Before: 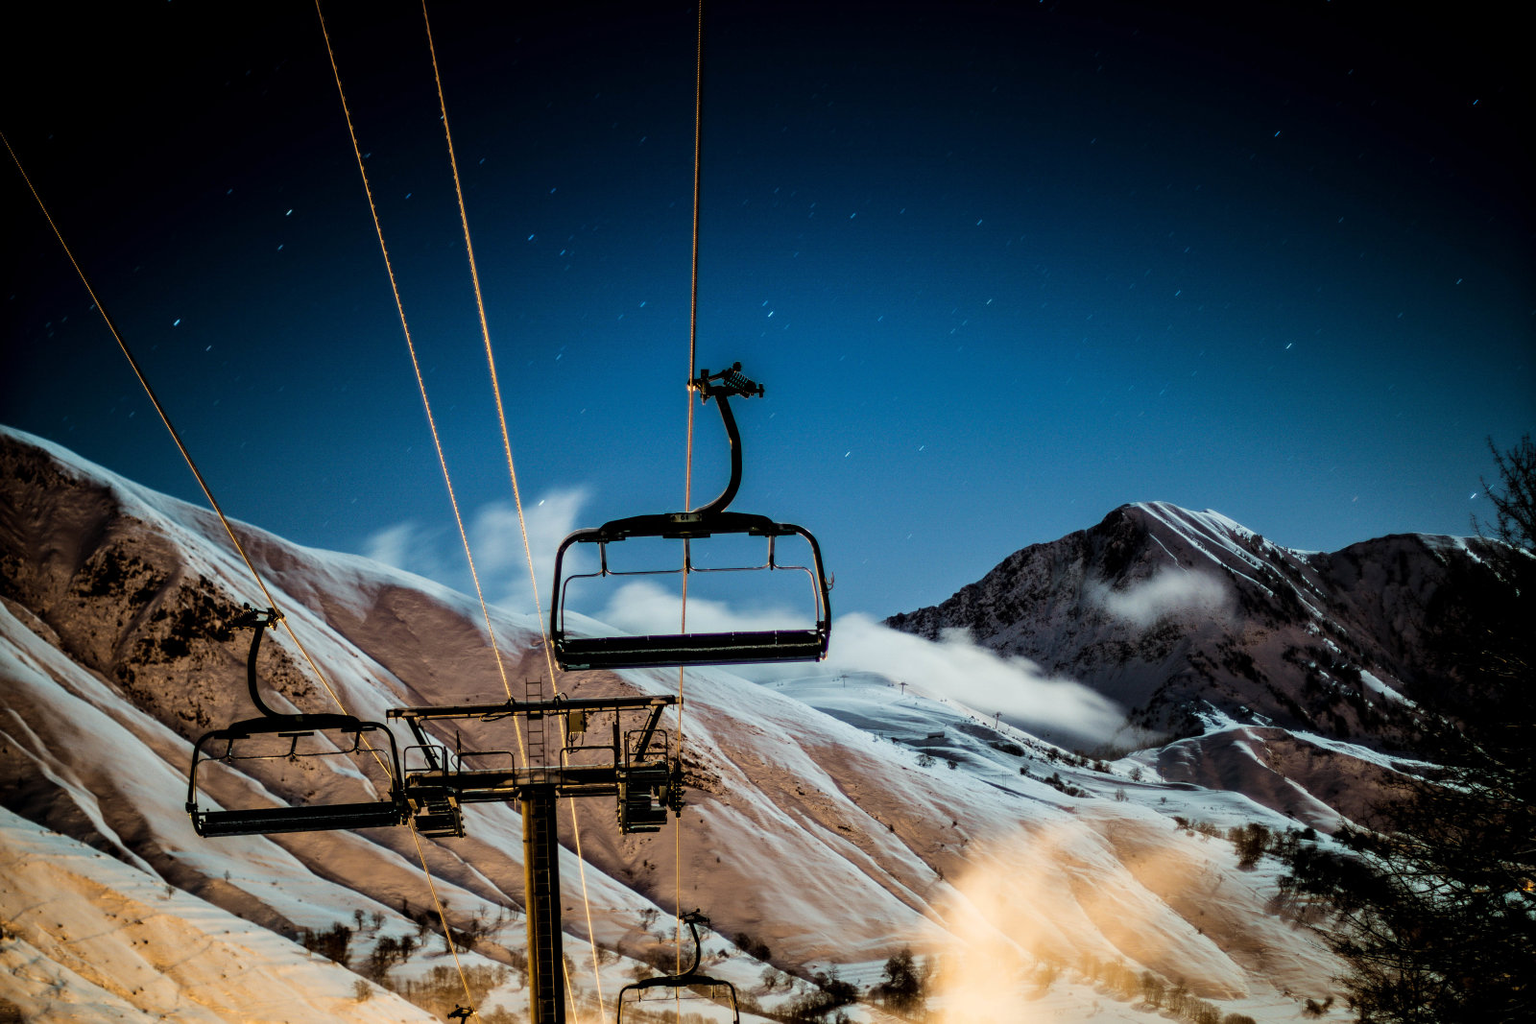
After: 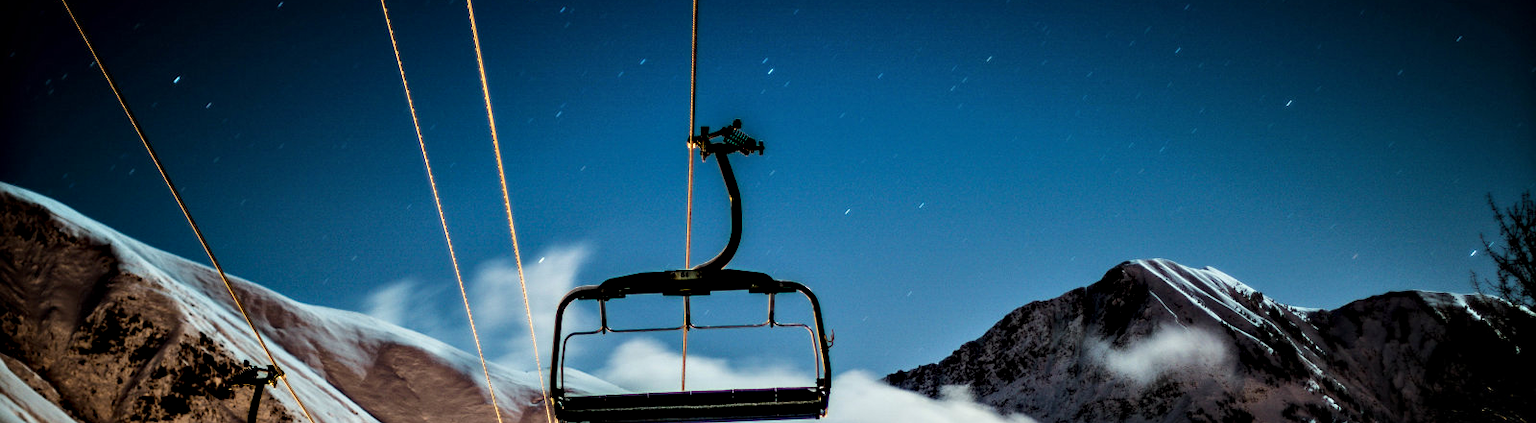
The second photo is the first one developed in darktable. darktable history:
crop and rotate: top 23.733%, bottom 34.892%
contrast equalizer: octaves 7, y [[0.6 ×6], [0.55 ×6], [0 ×6], [0 ×6], [0 ×6]], mix 0.573
